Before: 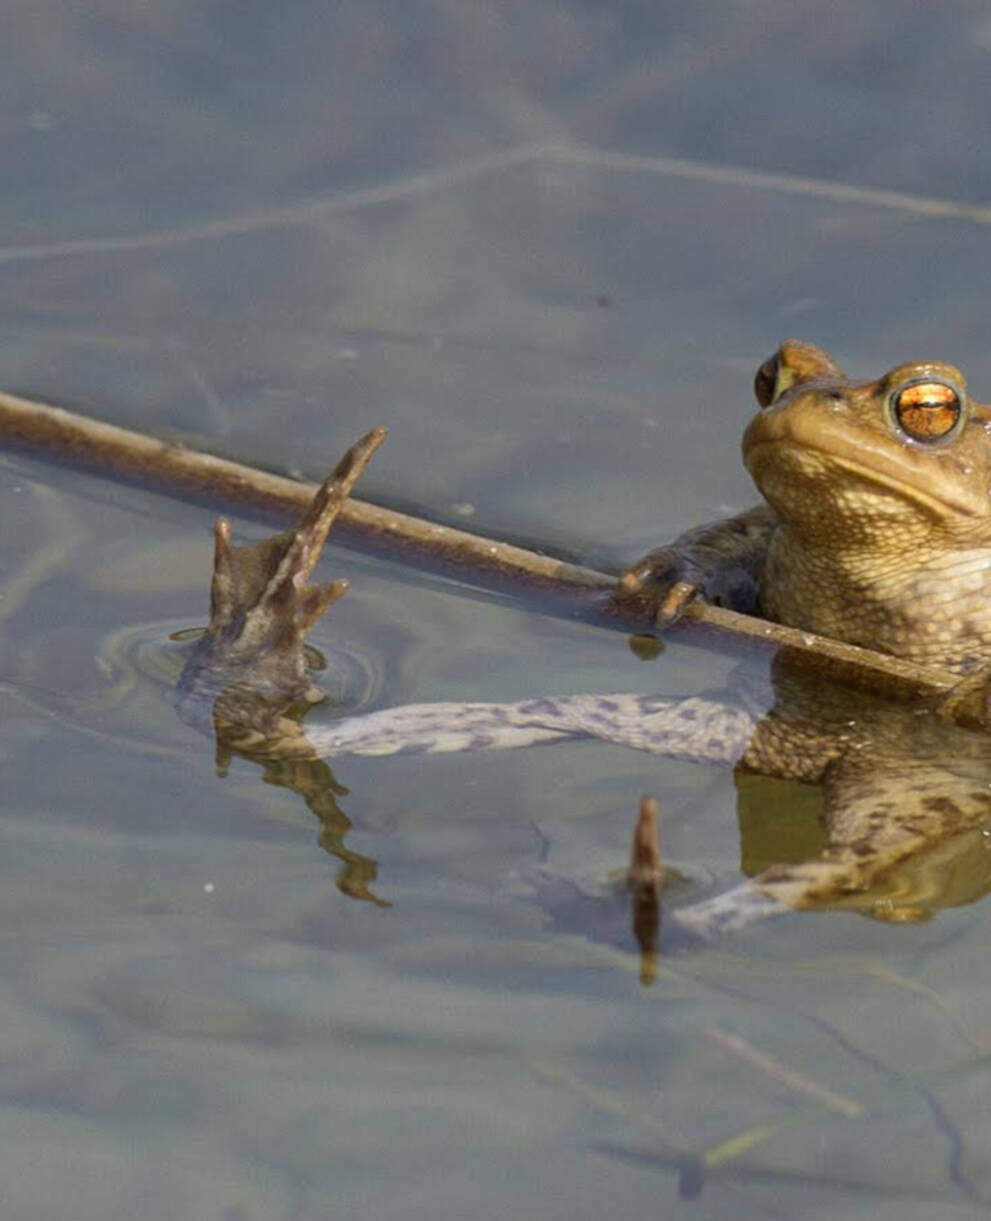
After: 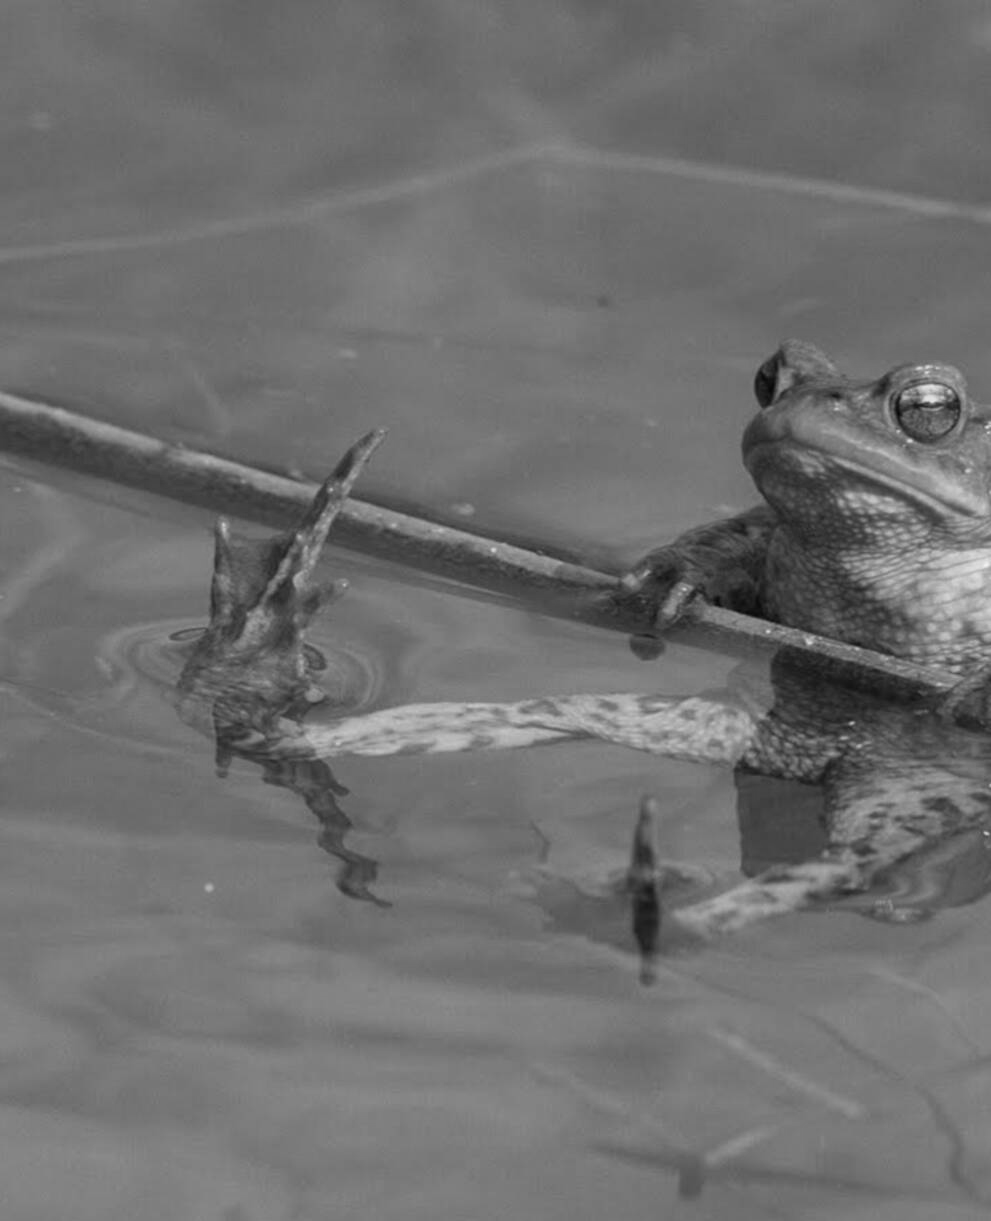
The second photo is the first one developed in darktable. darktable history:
contrast brightness saturation: contrast 0.04, saturation 0.16
monochrome: a -11.7, b 1.62, size 0.5, highlights 0.38
shadows and highlights: highlights color adjustment 0%, low approximation 0.01, soften with gaussian
